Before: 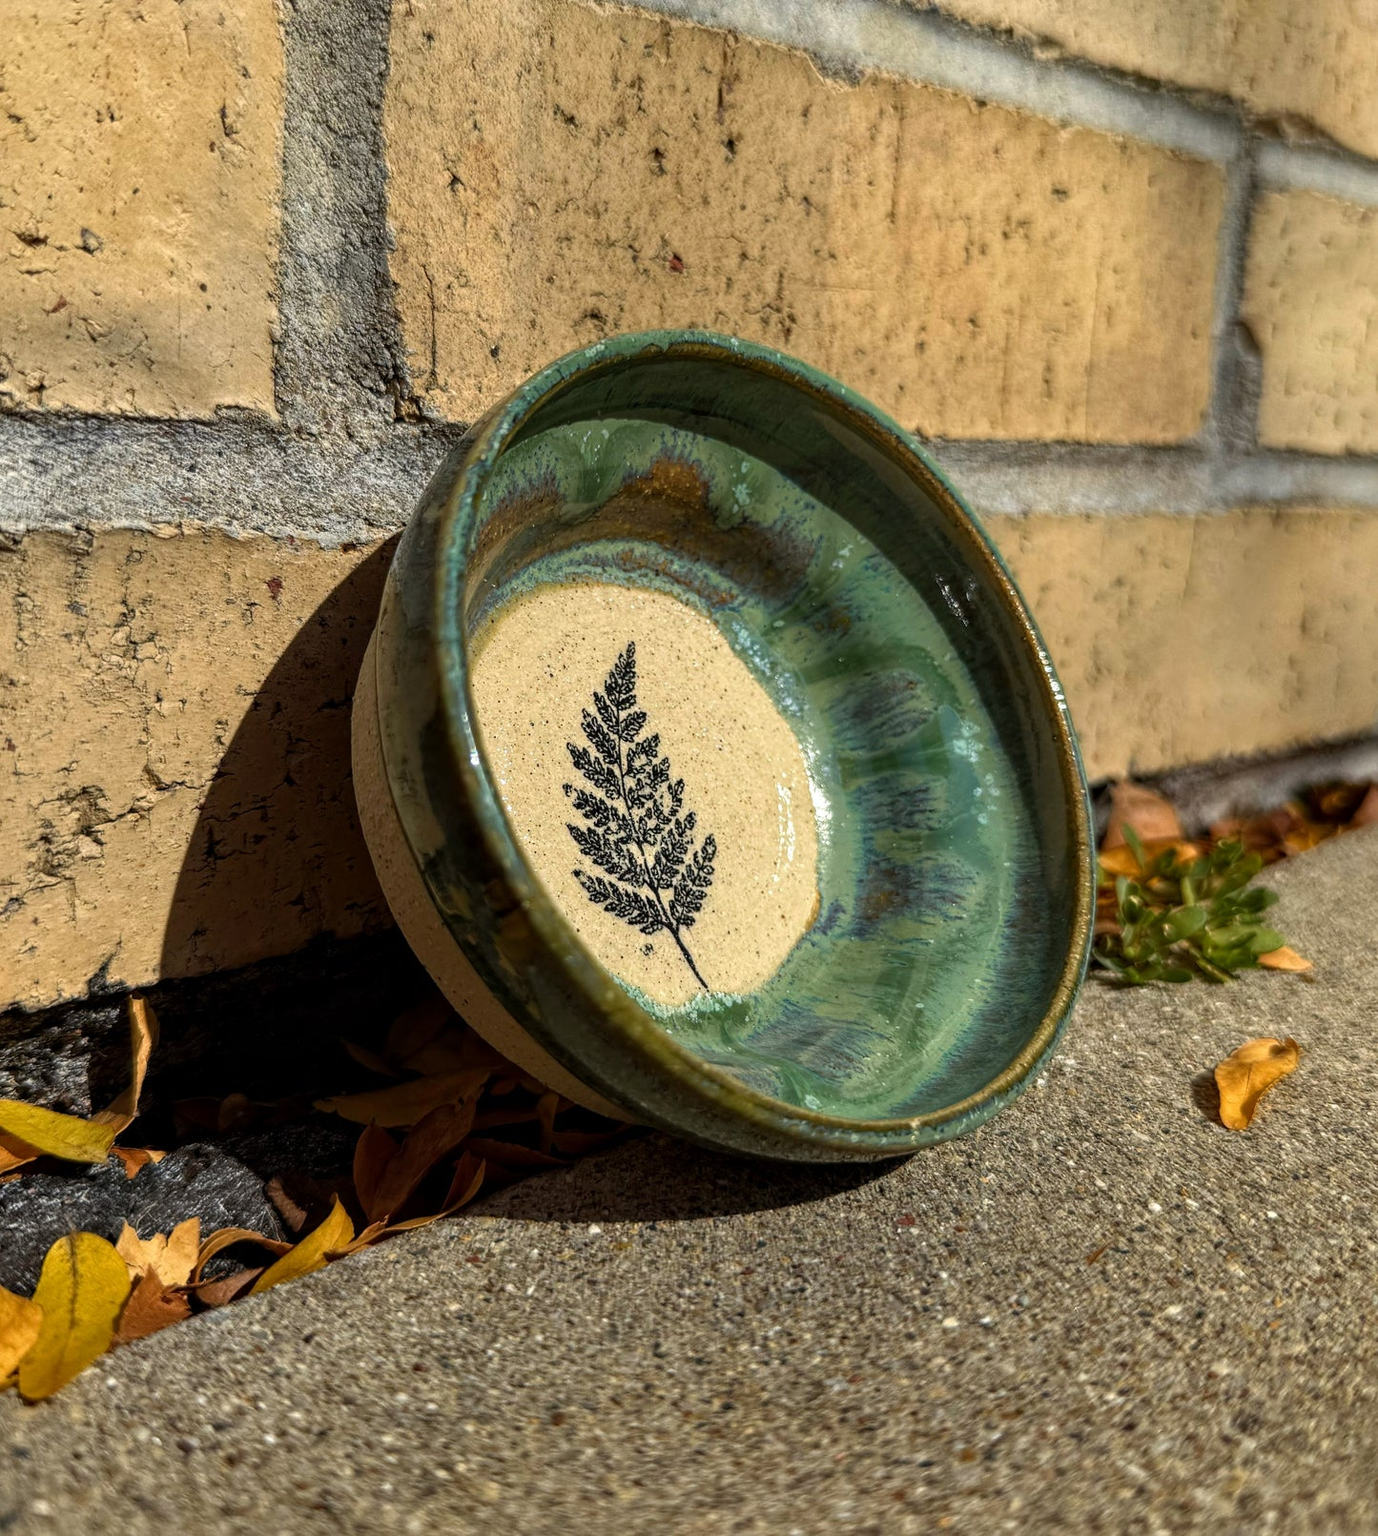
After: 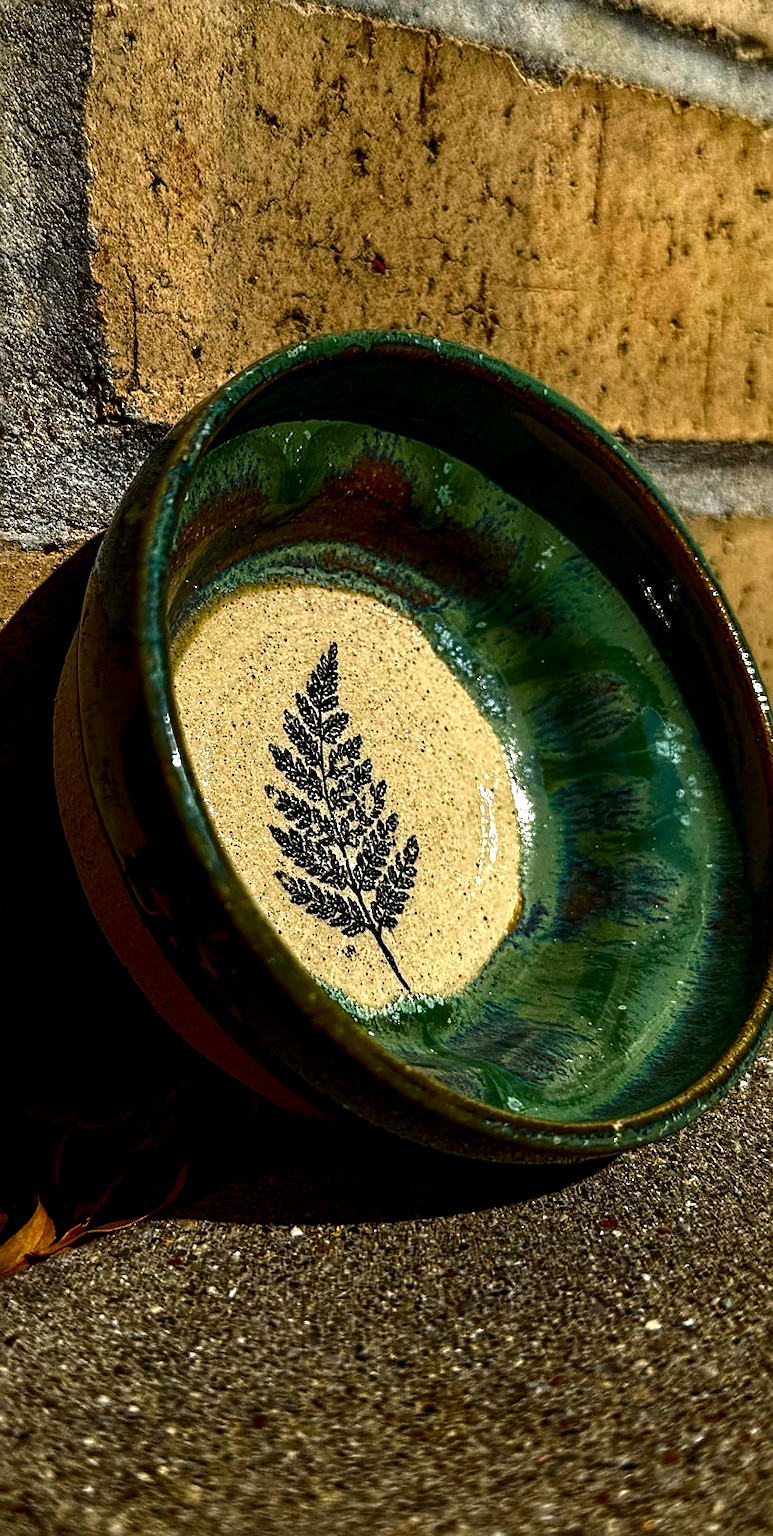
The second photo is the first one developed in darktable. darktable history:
sharpen: on, module defaults
rgb levels: levels [[0.013, 0.434, 0.89], [0, 0.5, 1], [0, 0.5, 1]]
crop: left 21.674%, right 22.086%
contrast brightness saturation: contrast 0.09, brightness -0.59, saturation 0.17
levels: levels [0, 0.476, 0.951]
